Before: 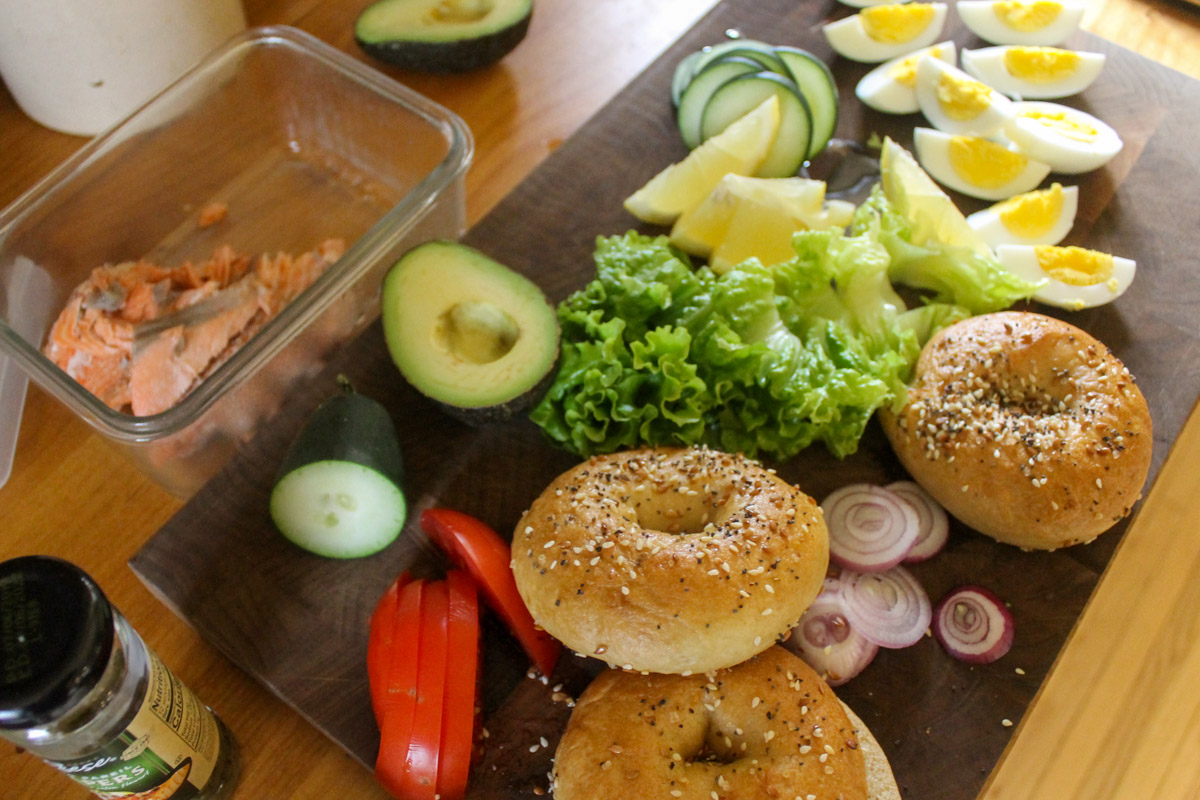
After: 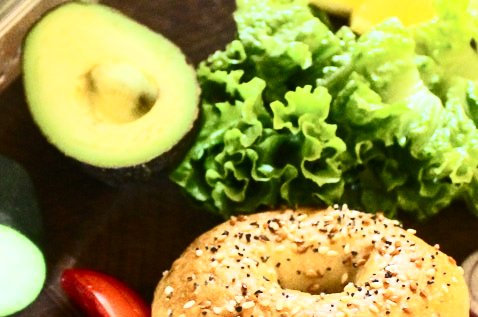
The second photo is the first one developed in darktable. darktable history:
crop: left 30.007%, top 30.071%, right 30.108%, bottom 30.269%
contrast brightness saturation: contrast 0.628, brightness 0.328, saturation 0.139
tone equalizer: -8 EV -0.397 EV, -7 EV -0.357 EV, -6 EV -0.312 EV, -5 EV -0.194 EV, -3 EV 0.235 EV, -2 EV 0.322 EV, -1 EV 0.389 EV, +0 EV 0.437 EV
